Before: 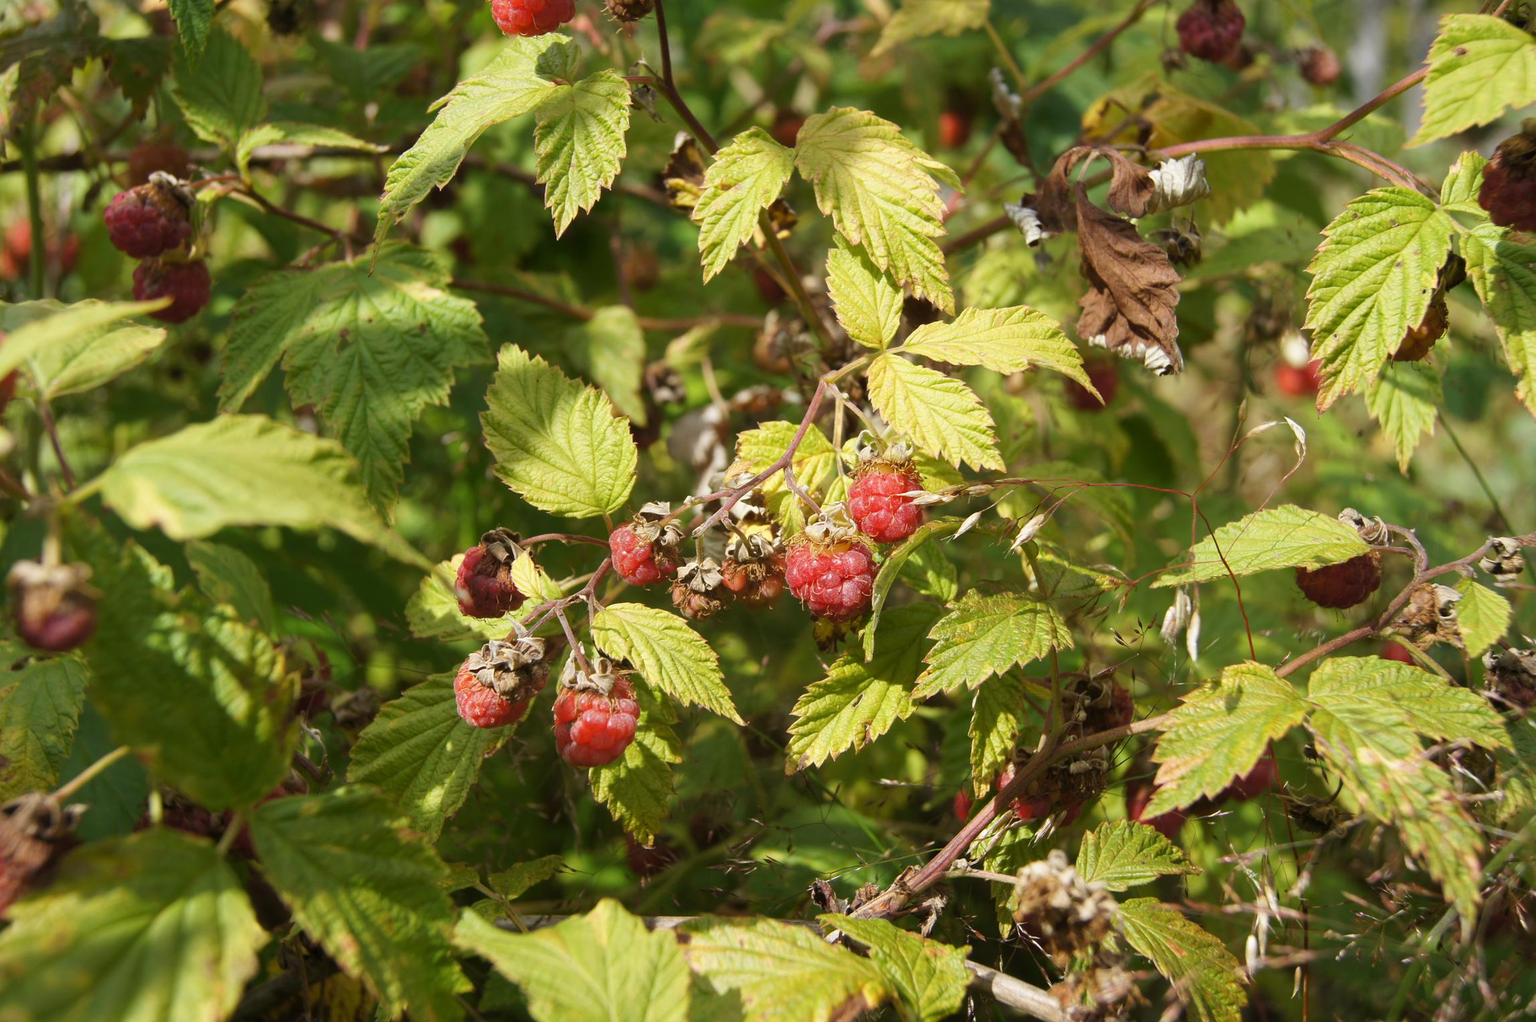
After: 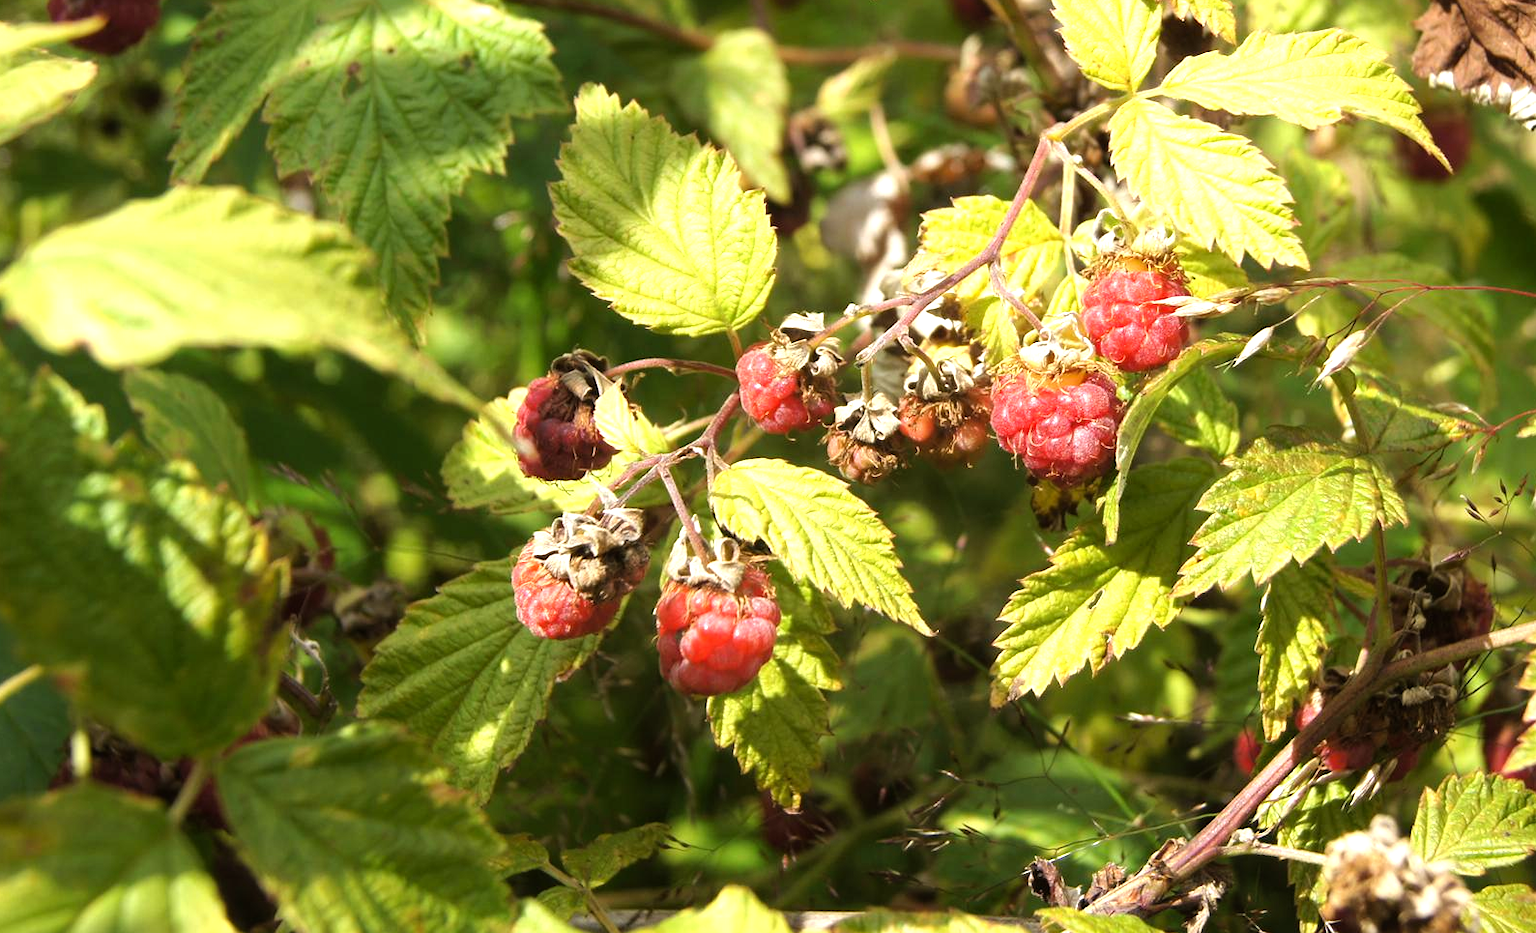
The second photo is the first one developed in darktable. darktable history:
crop: left 6.501%, top 27.96%, right 24.284%, bottom 8.805%
levels: levels [0, 0.48, 0.961]
tone equalizer: -8 EV -0.781 EV, -7 EV -0.72 EV, -6 EV -0.631 EV, -5 EV -0.384 EV, -3 EV 0.39 EV, -2 EV 0.6 EV, -1 EV 0.685 EV, +0 EV 0.739 EV
